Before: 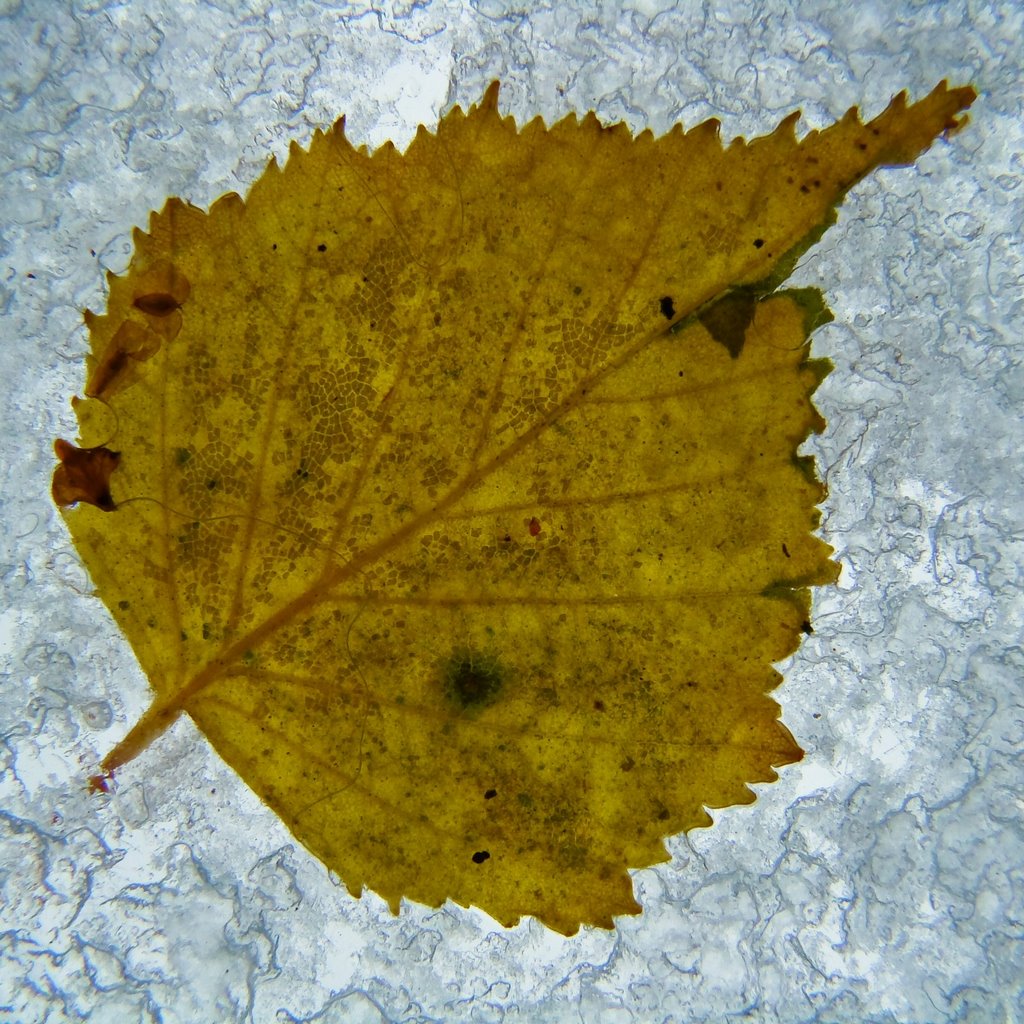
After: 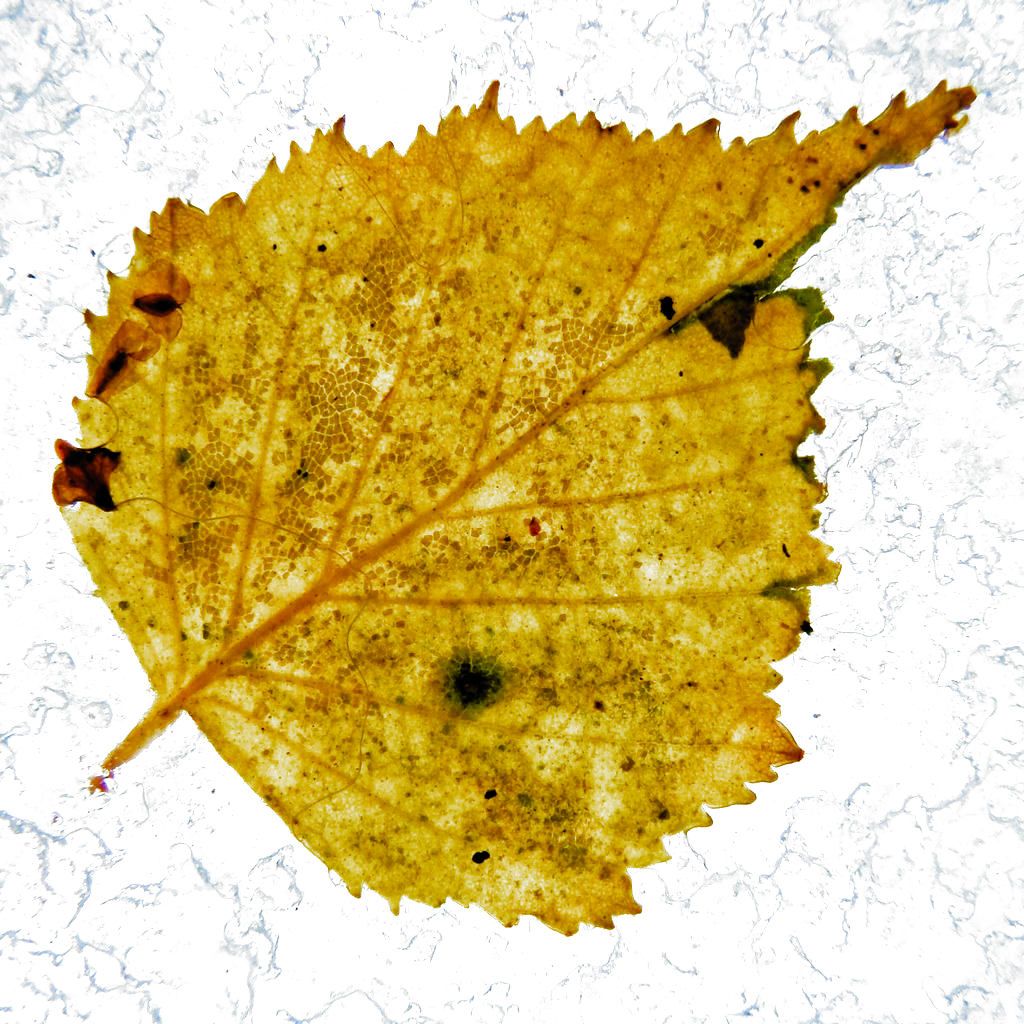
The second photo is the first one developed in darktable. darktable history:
exposure: black level correction 0, exposure 1.295 EV, compensate exposure bias true, compensate highlight preservation false
filmic rgb: black relative exposure -3.47 EV, white relative exposure 2.29 EV, hardness 3.41, preserve chrominance no, color science v4 (2020), contrast in shadows soft, contrast in highlights soft
